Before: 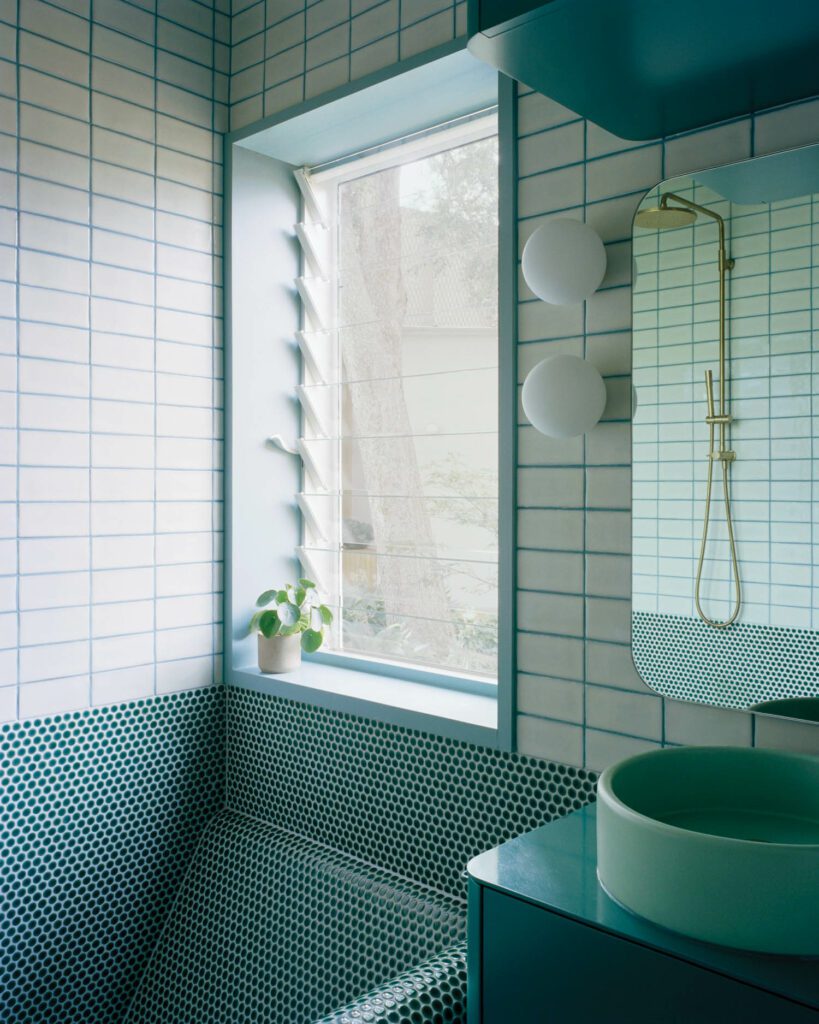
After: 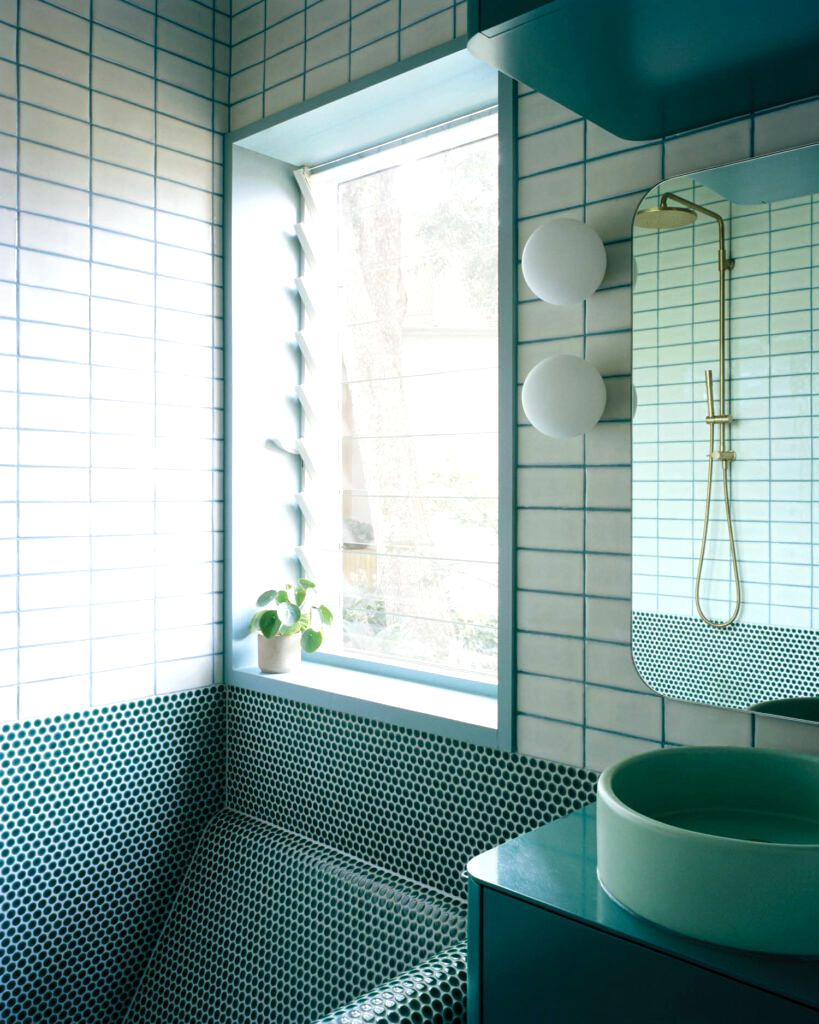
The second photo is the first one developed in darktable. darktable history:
exposure: exposure 0.2 EV, compensate highlight preservation false
tone equalizer: -8 EV -0.417 EV, -7 EV -0.389 EV, -6 EV -0.333 EV, -5 EV -0.222 EV, -3 EV 0.222 EV, -2 EV 0.333 EV, -1 EV 0.389 EV, +0 EV 0.417 EV, edges refinement/feathering 500, mask exposure compensation -1.57 EV, preserve details no
